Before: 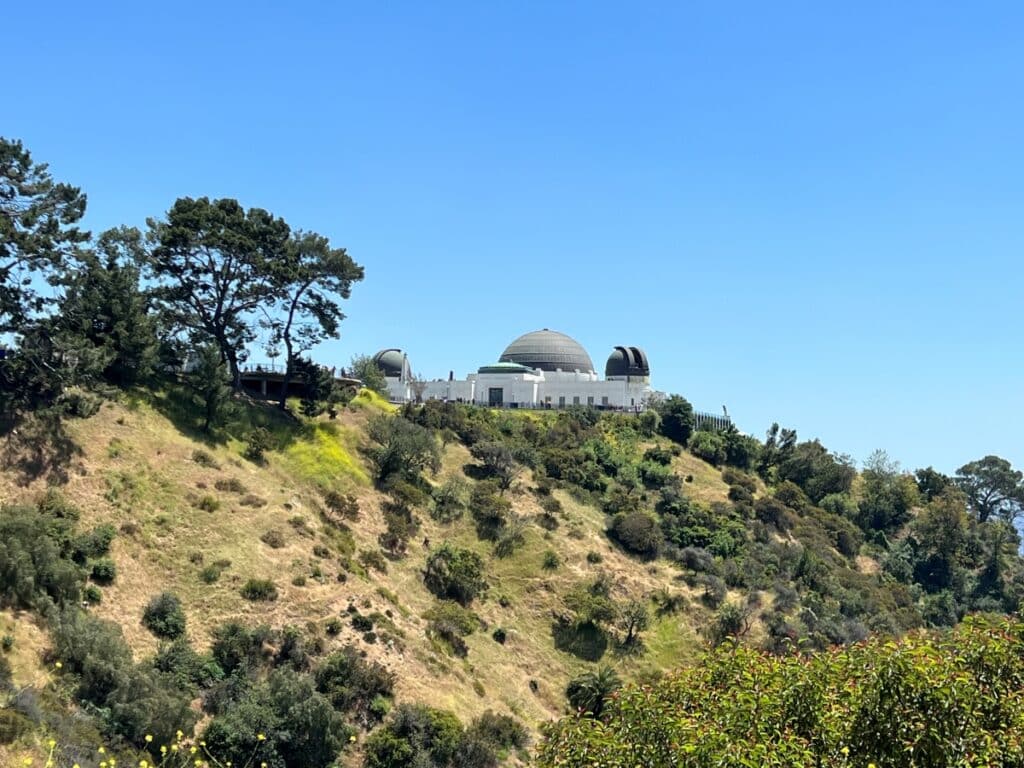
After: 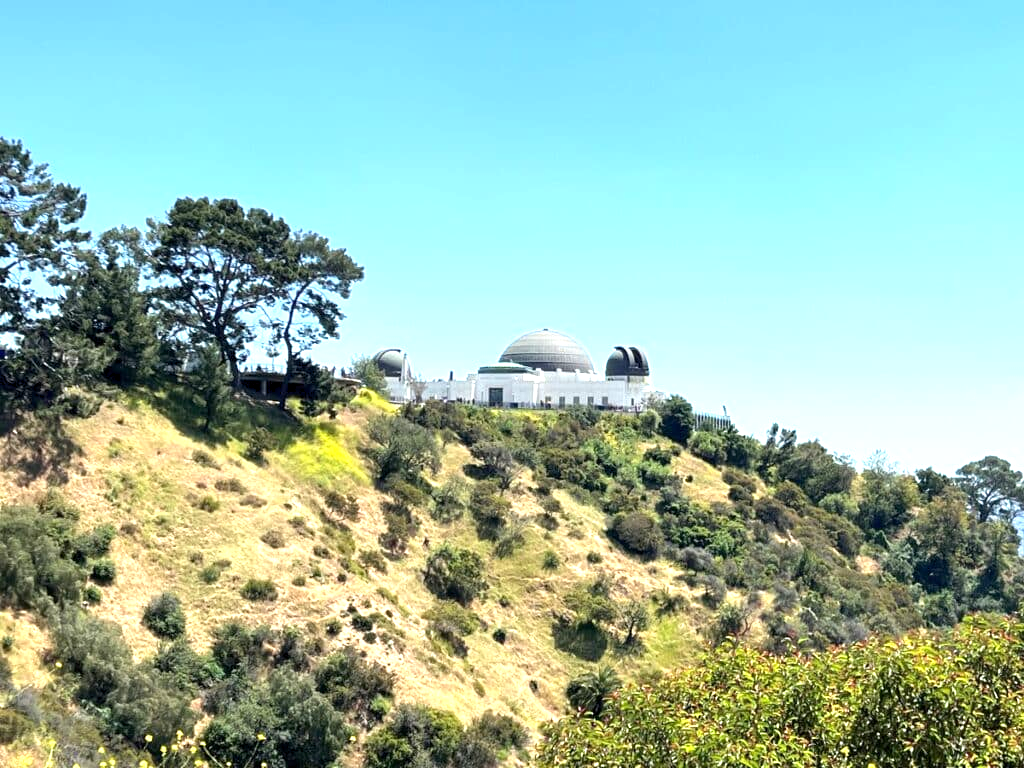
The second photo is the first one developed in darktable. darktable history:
exposure: black level correction 0.001, exposure 0.954 EV, compensate exposure bias true, compensate highlight preservation false
levels: mode automatic
